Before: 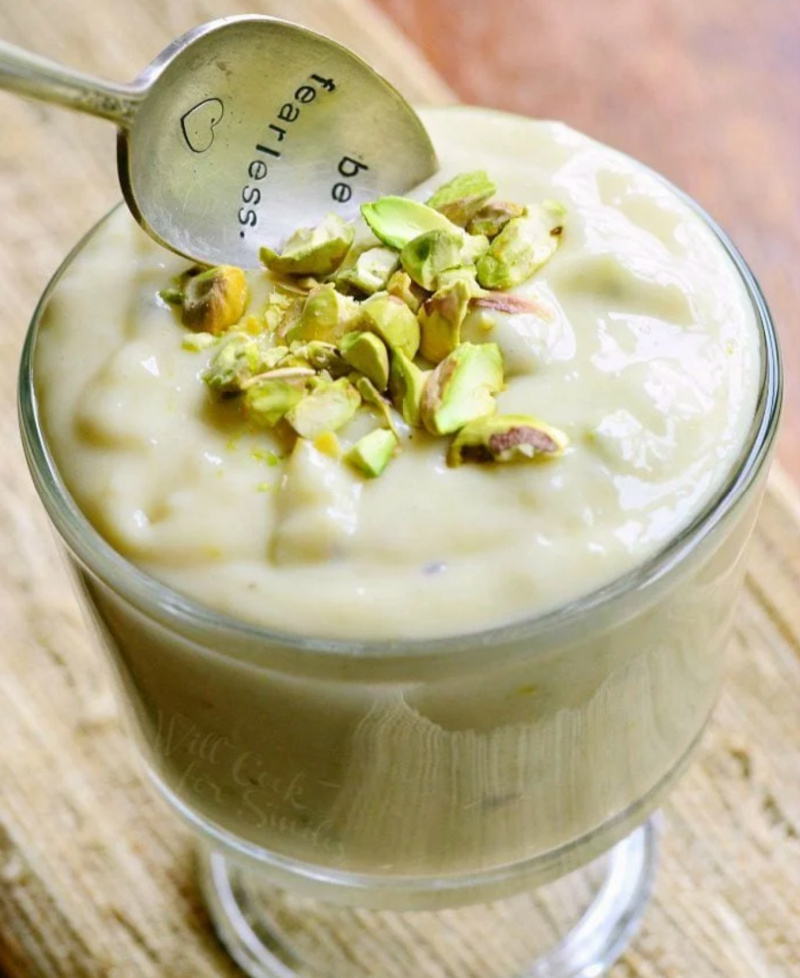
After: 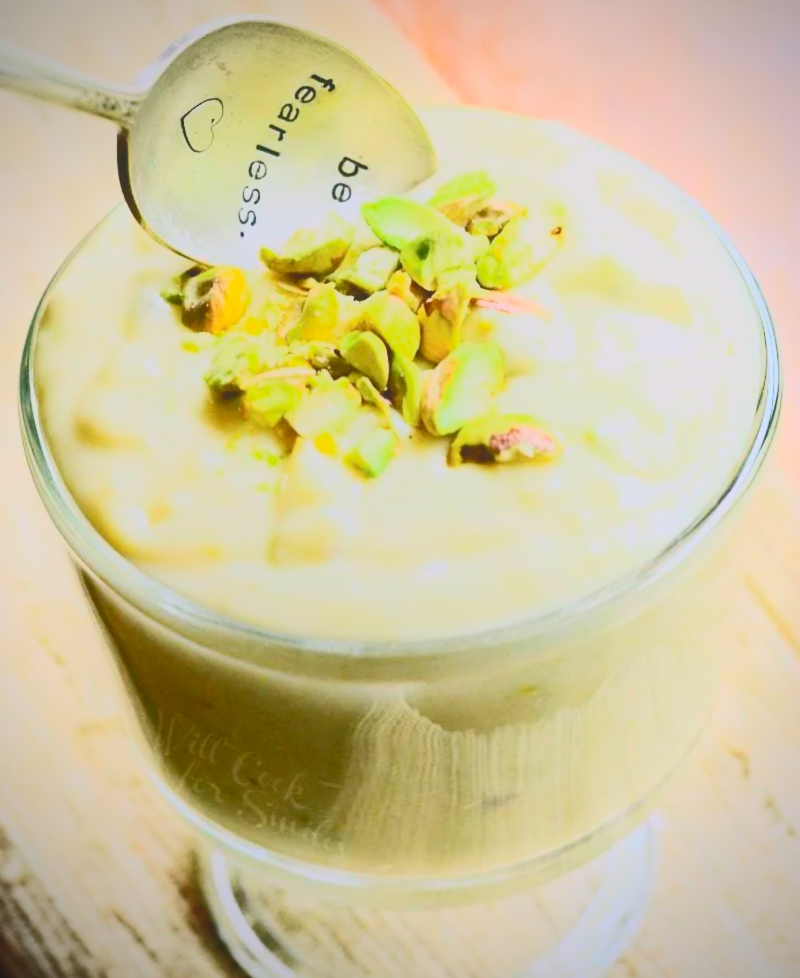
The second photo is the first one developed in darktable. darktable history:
color correction: highlights b* -0.057, saturation 1.1
shadows and highlights: shadows -23.55, highlights 46.58, soften with gaussian
vignetting: on, module defaults
tone curve: curves: ch0 [(0, 0.148) (0.191, 0.225) (0.39, 0.373) (0.669, 0.716) (0.847, 0.818) (1, 0.839)], color space Lab, independent channels, preserve colors none
contrast brightness saturation: contrast 0.204, brightness 0.158, saturation 0.225
